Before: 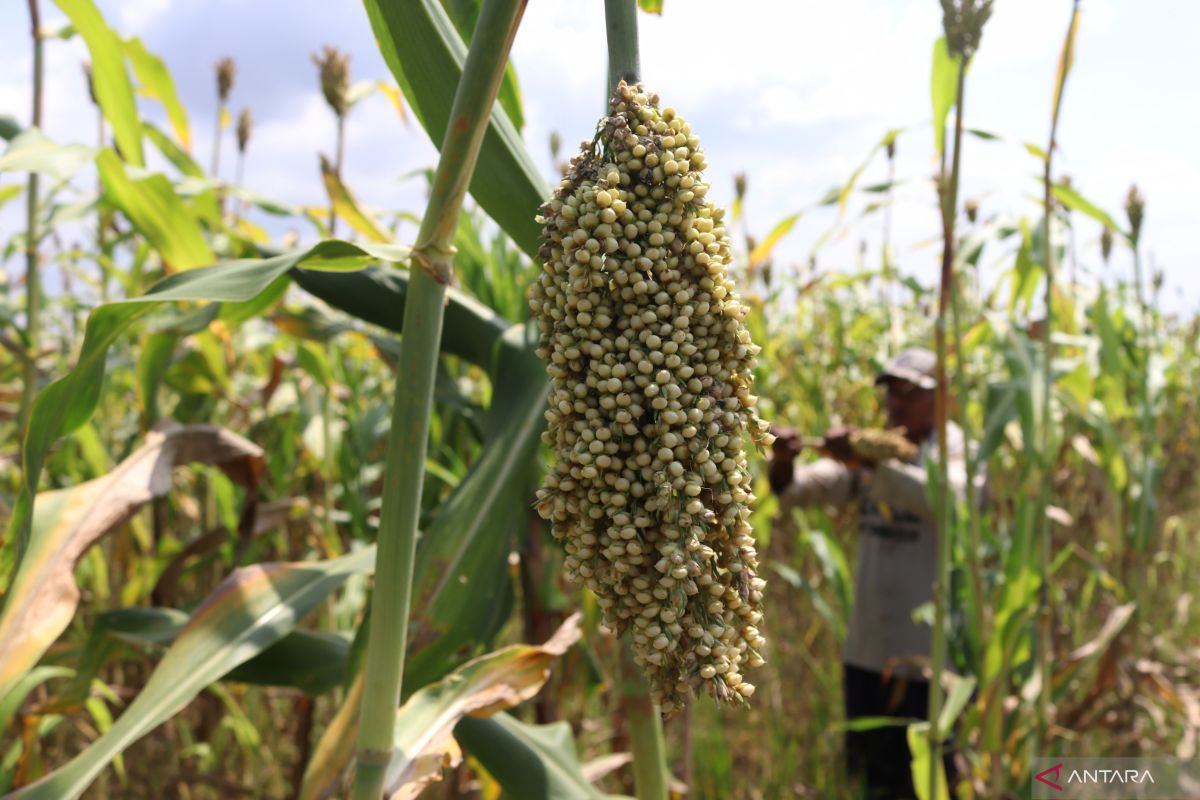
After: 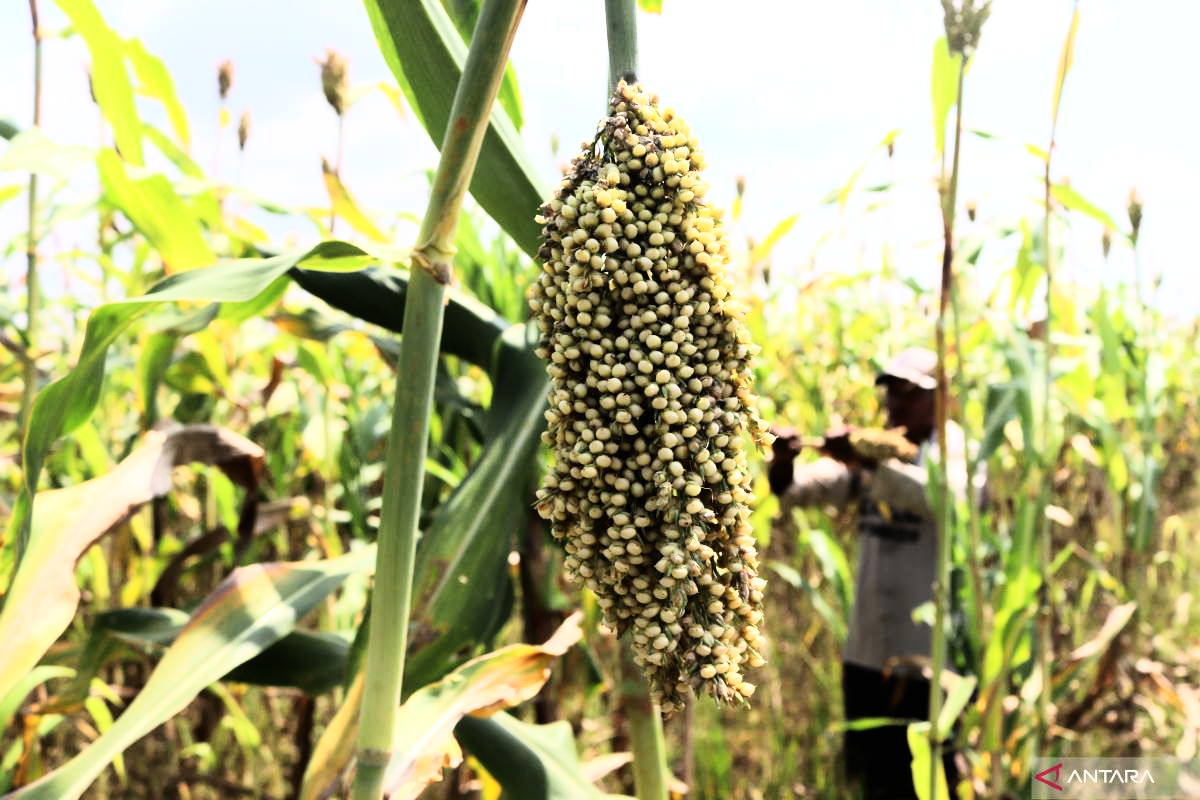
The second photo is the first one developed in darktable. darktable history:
rgb curve: curves: ch0 [(0, 0) (0.21, 0.15) (0.24, 0.21) (0.5, 0.75) (0.75, 0.96) (0.89, 0.99) (1, 1)]; ch1 [(0, 0.02) (0.21, 0.13) (0.25, 0.2) (0.5, 0.67) (0.75, 0.9) (0.89, 0.97) (1, 1)]; ch2 [(0, 0.02) (0.21, 0.13) (0.25, 0.2) (0.5, 0.67) (0.75, 0.9) (0.89, 0.97) (1, 1)], compensate middle gray true
tone equalizer: on, module defaults
